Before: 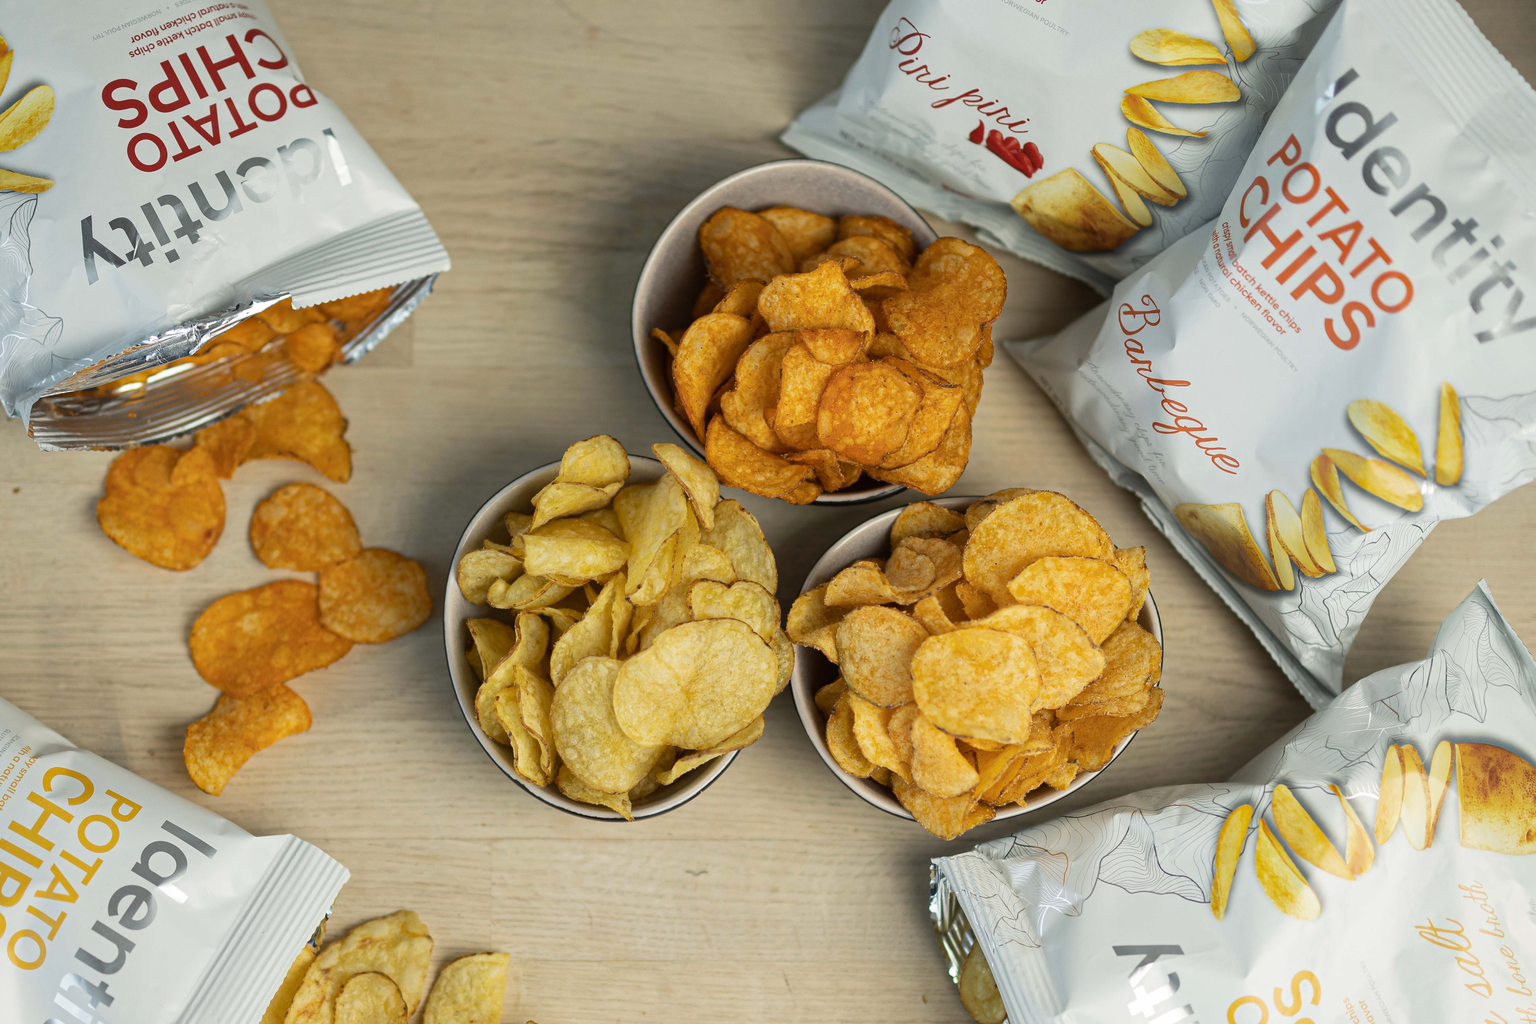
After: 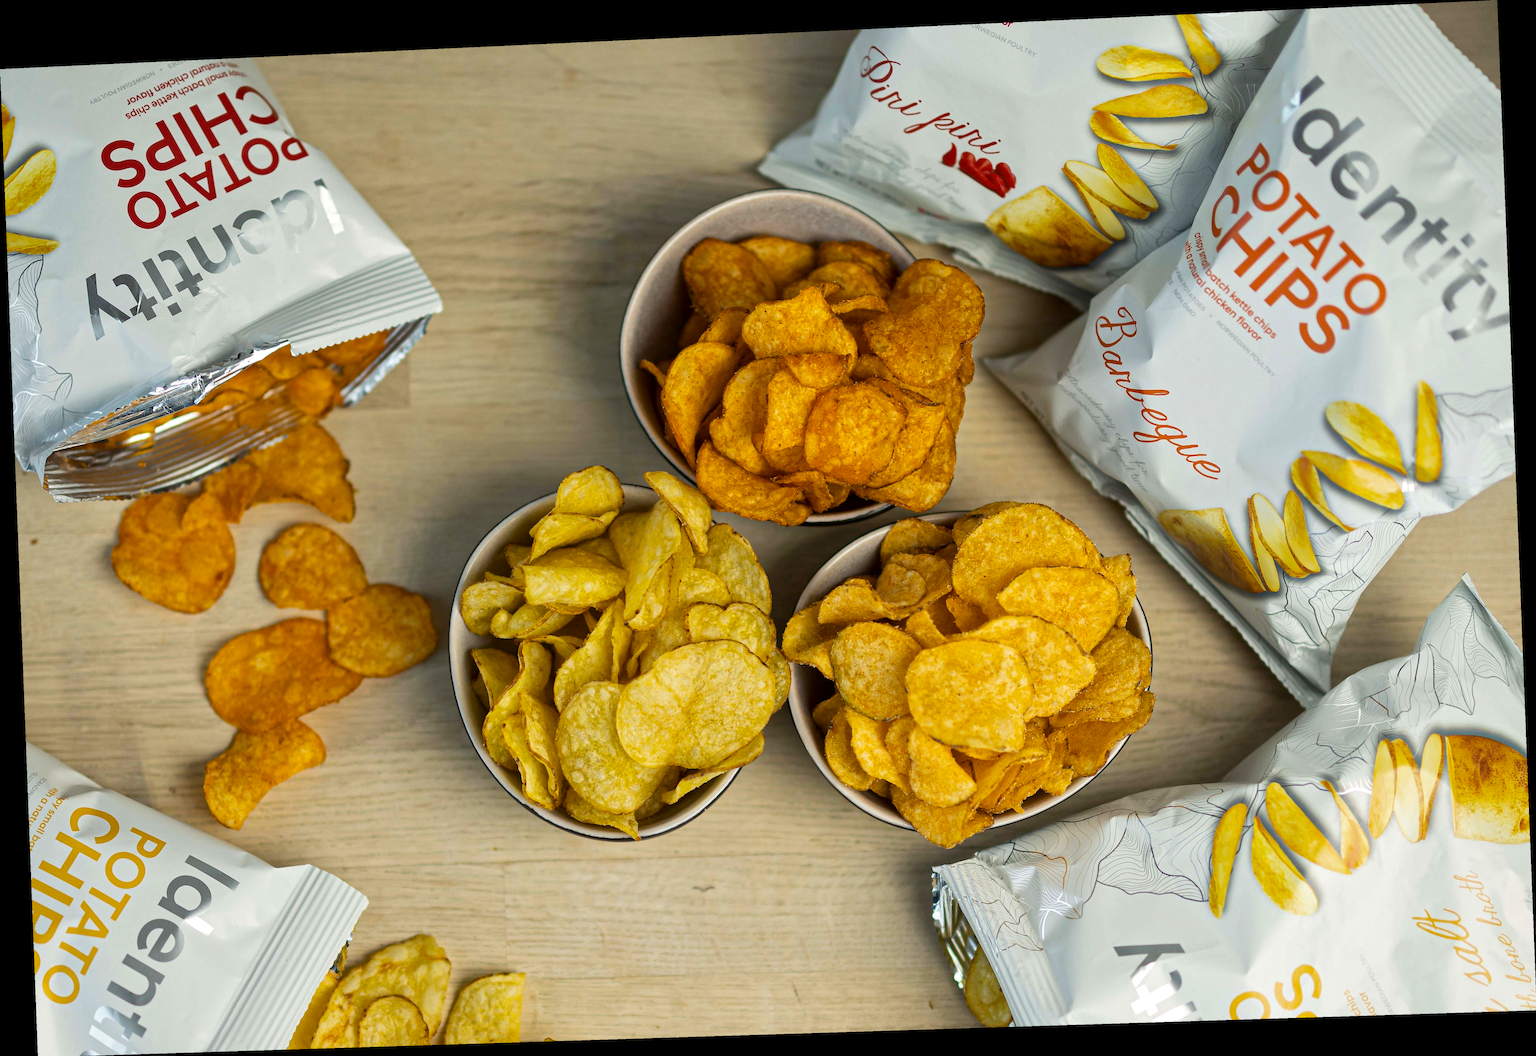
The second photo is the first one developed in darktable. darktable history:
rotate and perspective: rotation -2.22°, lens shift (horizontal) -0.022, automatic cropping off
local contrast: mode bilateral grid, contrast 20, coarseness 50, detail 130%, midtone range 0.2
color balance rgb: perceptual saturation grading › global saturation 20%, global vibrance 20%
